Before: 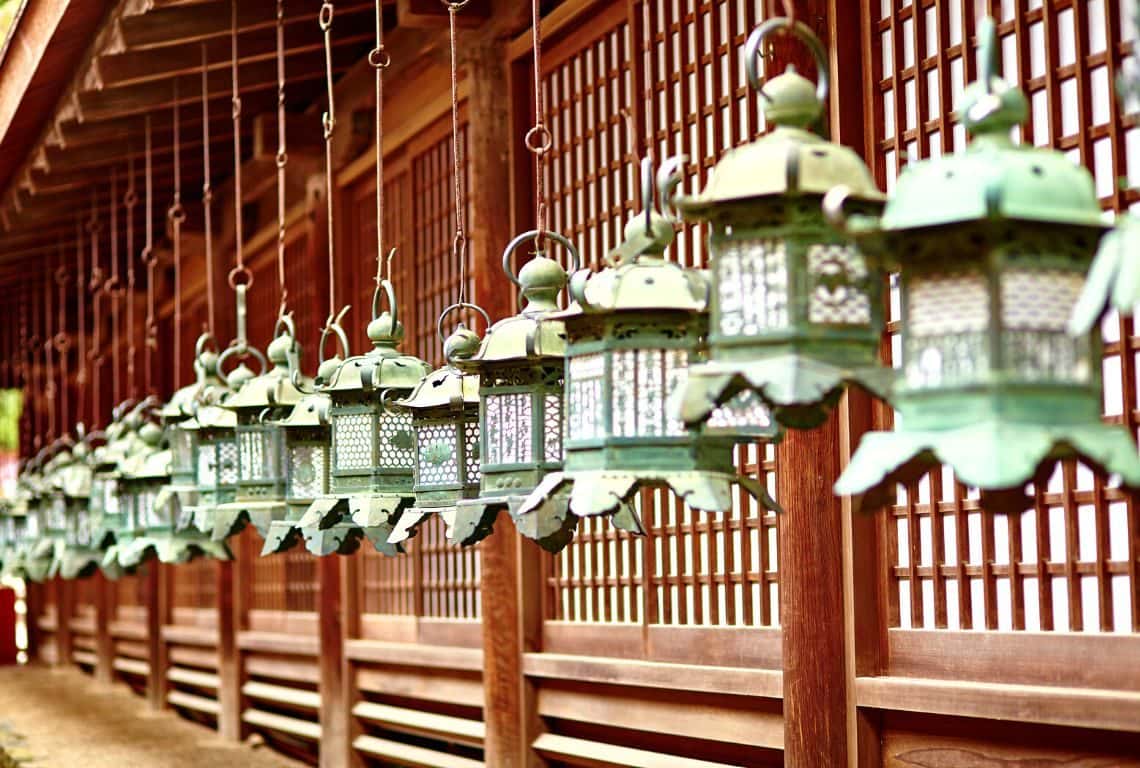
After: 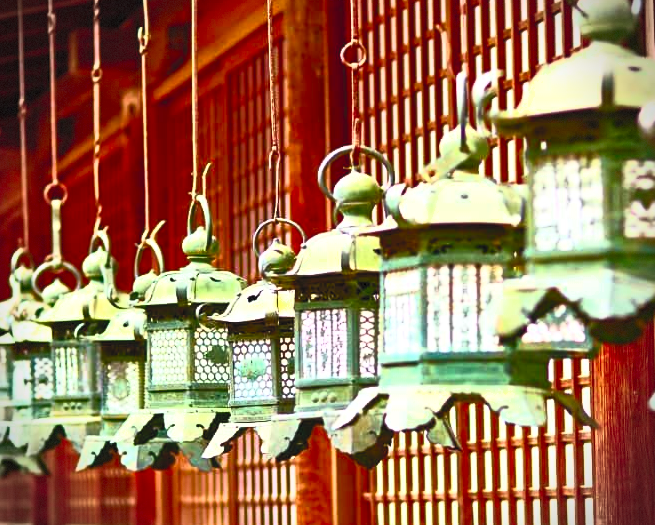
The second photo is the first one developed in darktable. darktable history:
crop: left 16.24%, top 11.197%, right 26.247%, bottom 20.398%
contrast brightness saturation: contrast 0.99, brightness 0.993, saturation 0.983
exposure: exposure -0.902 EV, compensate exposure bias true, compensate highlight preservation false
shadows and highlights: shadows 10.75, white point adjustment 0.975, highlights -40.46
vignetting: fall-off start 79.79%, dithering 8-bit output
